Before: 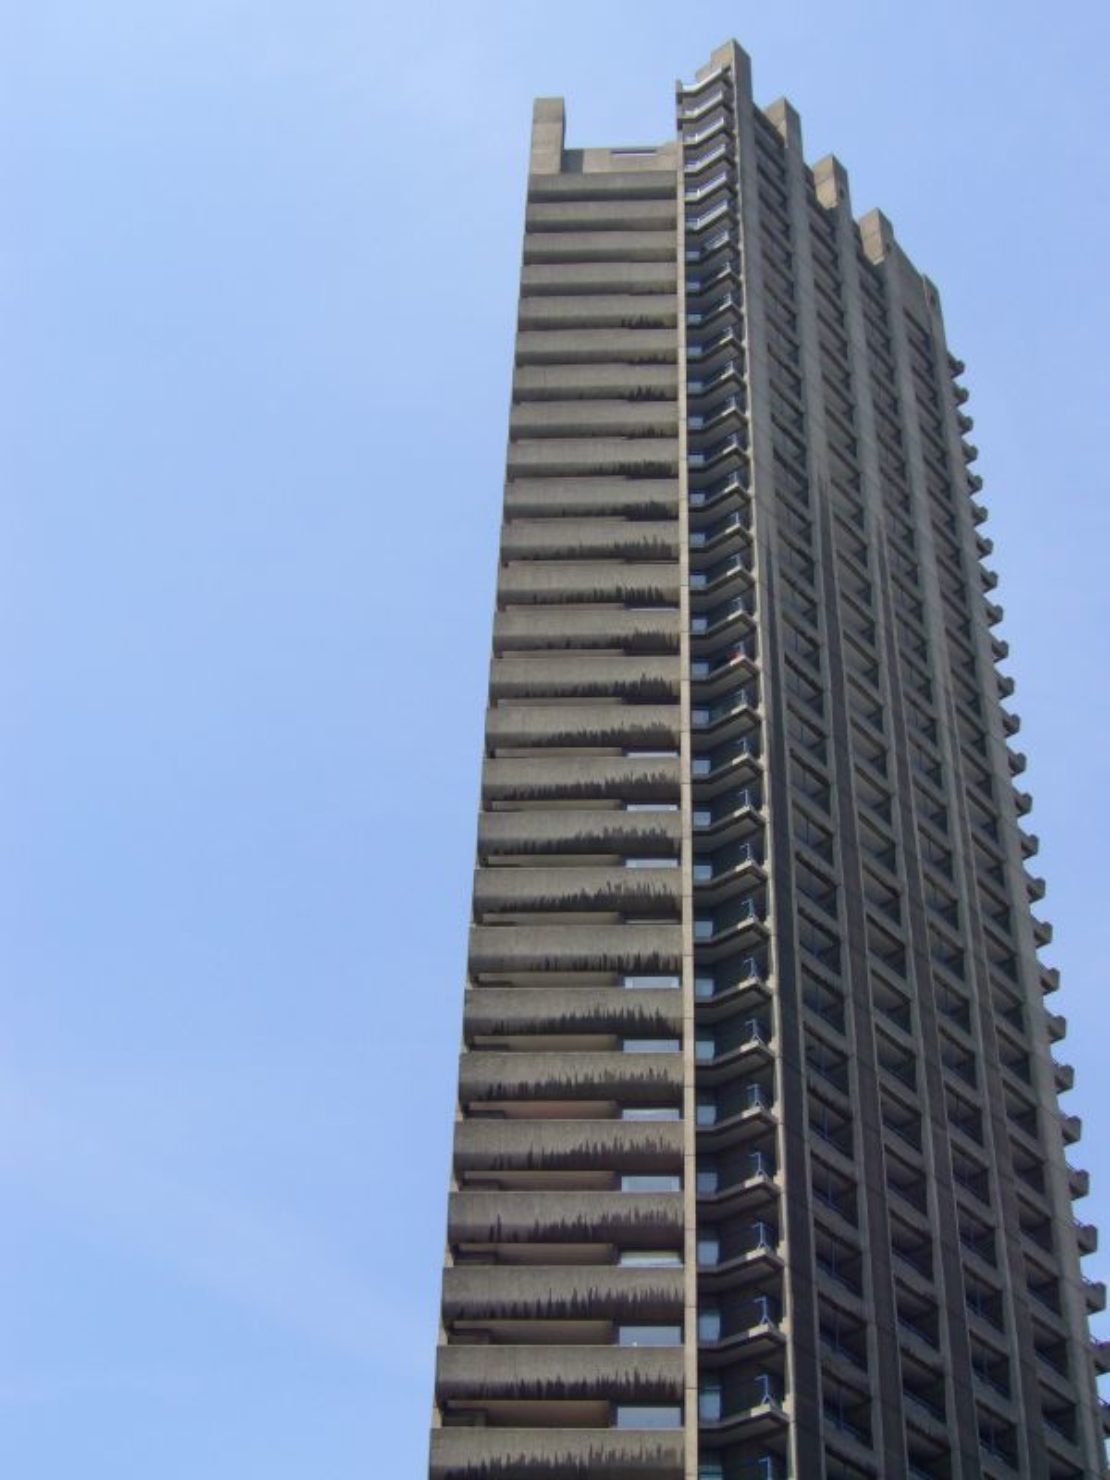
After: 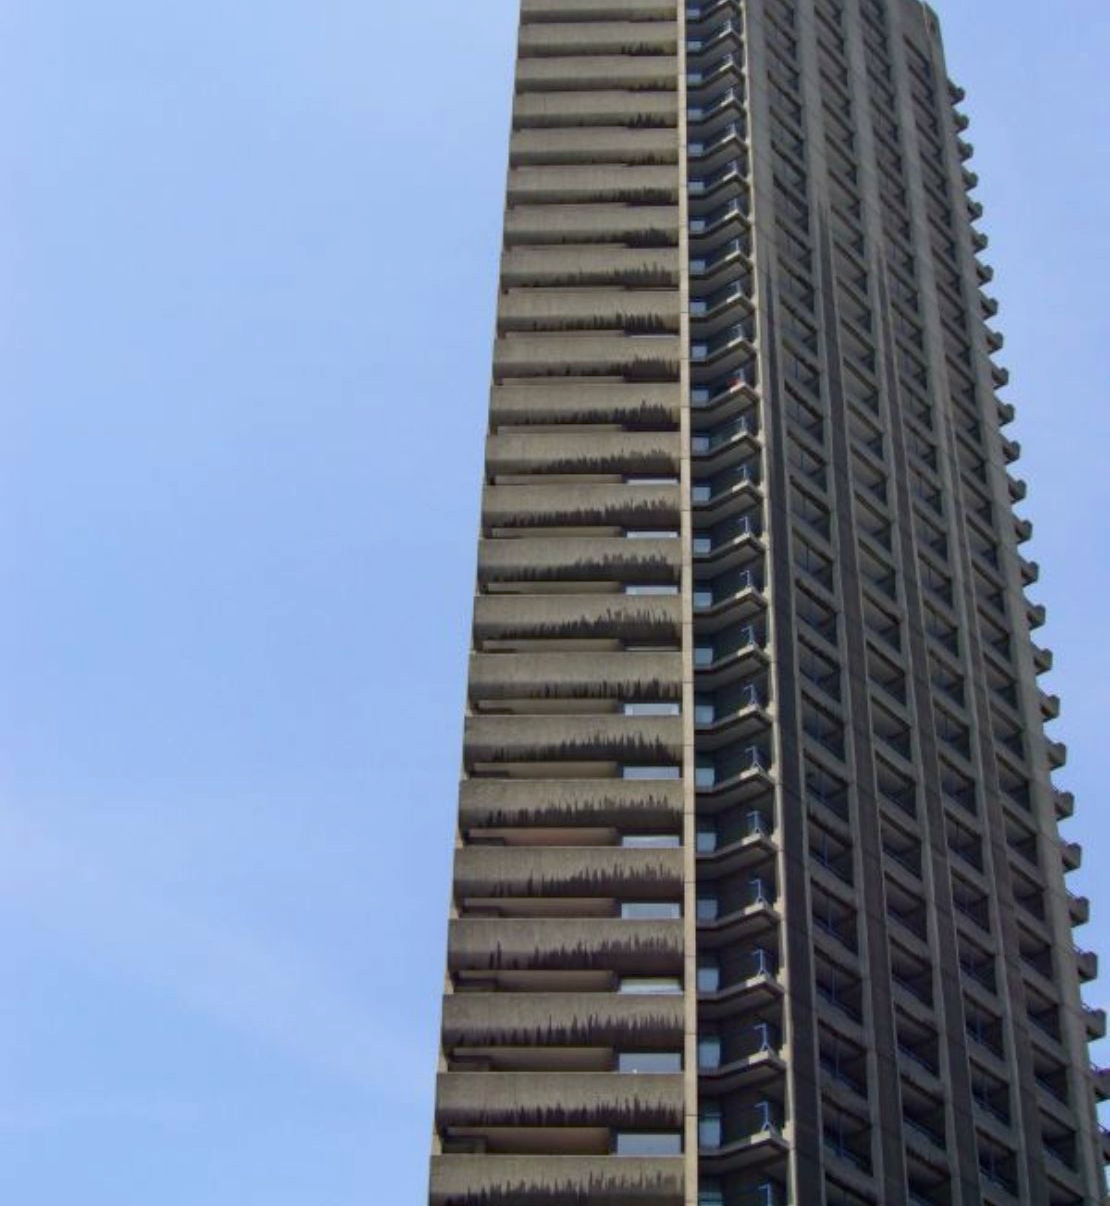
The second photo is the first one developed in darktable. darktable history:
crop and rotate: top 18.507%
haze removal: compatibility mode true, adaptive false
